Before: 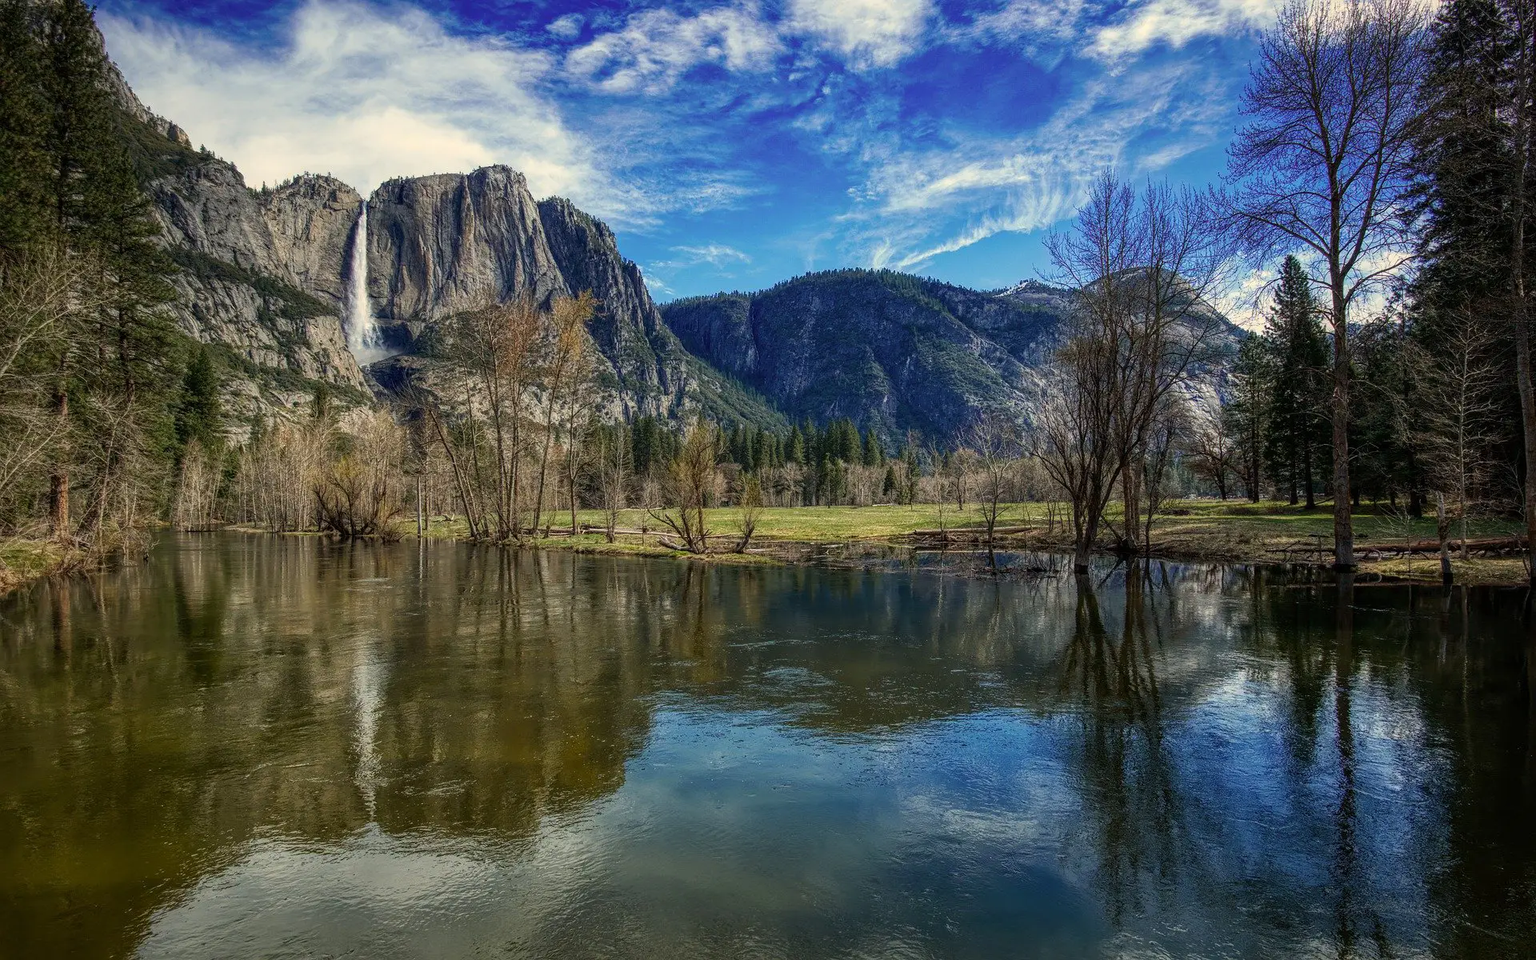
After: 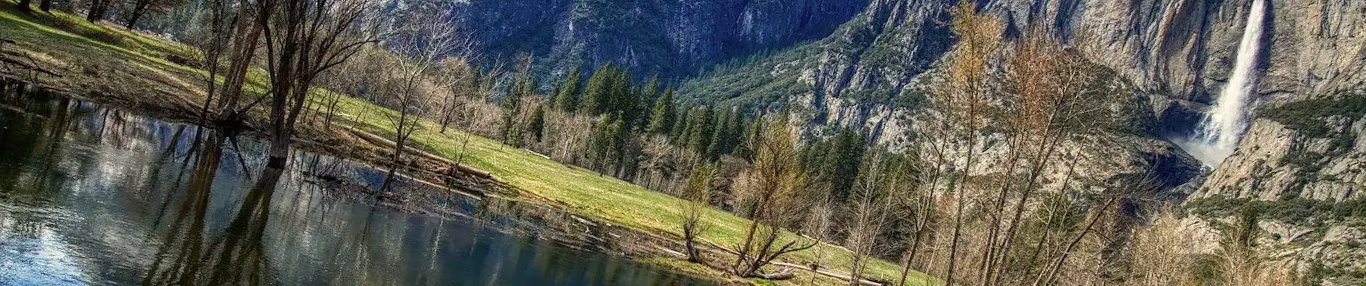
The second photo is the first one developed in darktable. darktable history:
base curve: curves: ch0 [(0, 0) (0.688, 0.865) (1, 1)], preserve colors none
crop and rotate: angle 16.12°, top 30.835%, bottom 35.653%
